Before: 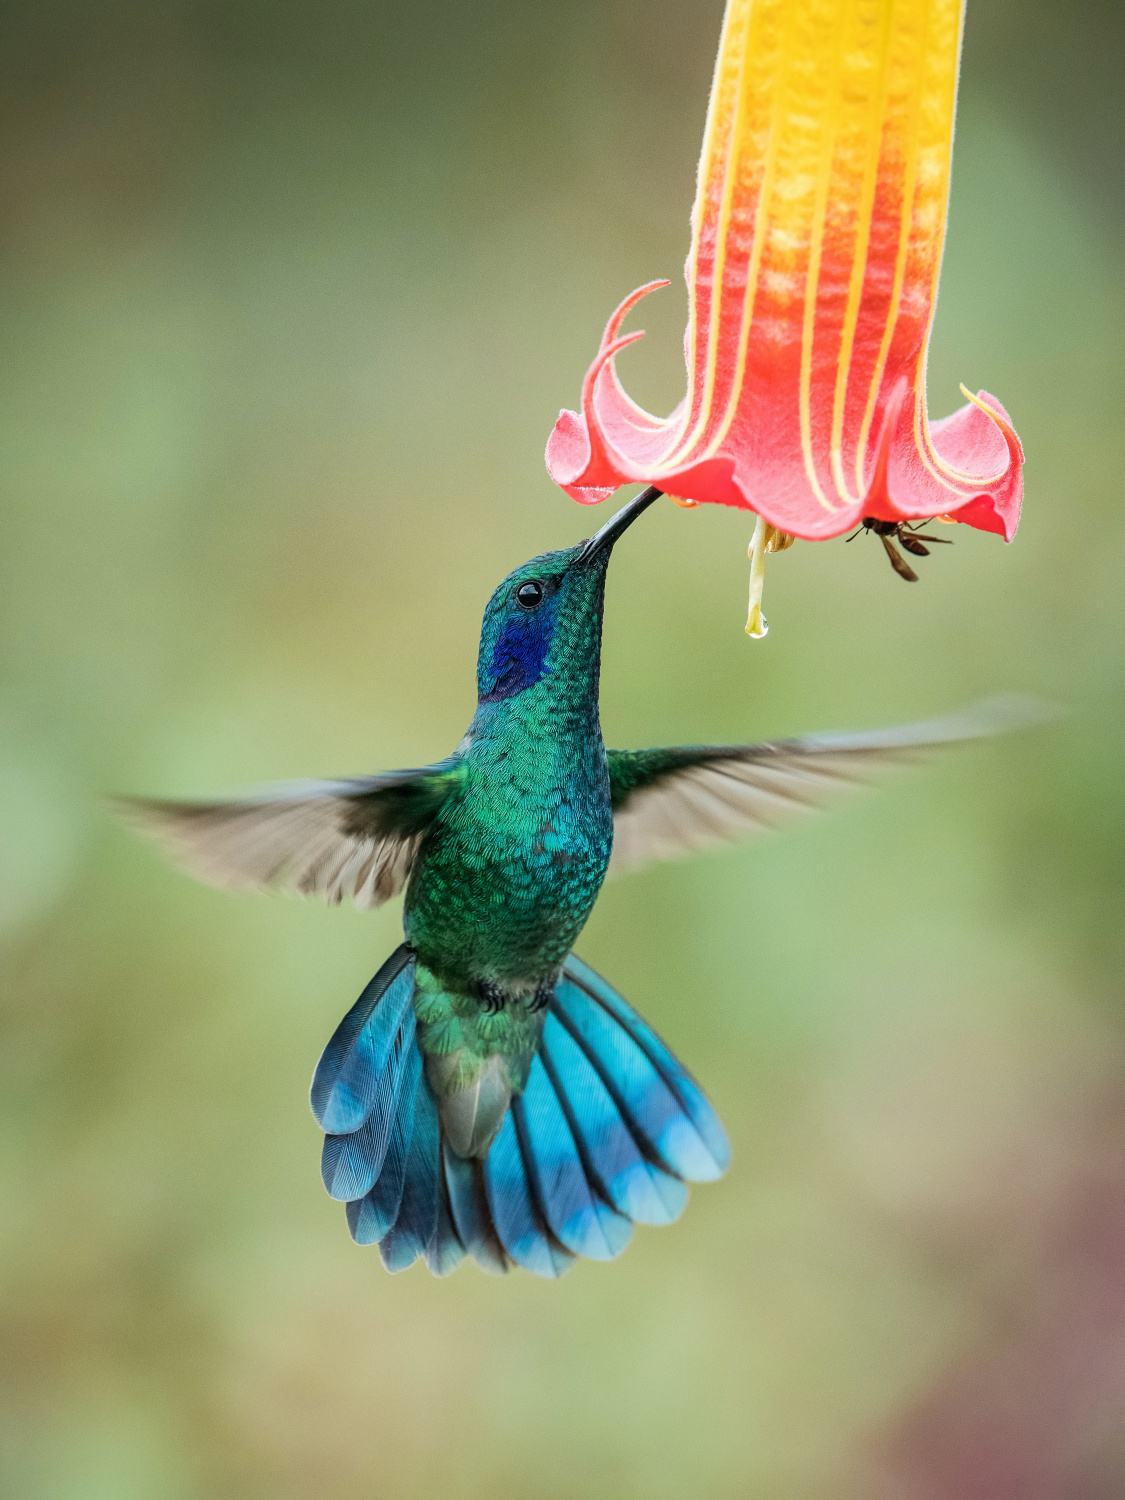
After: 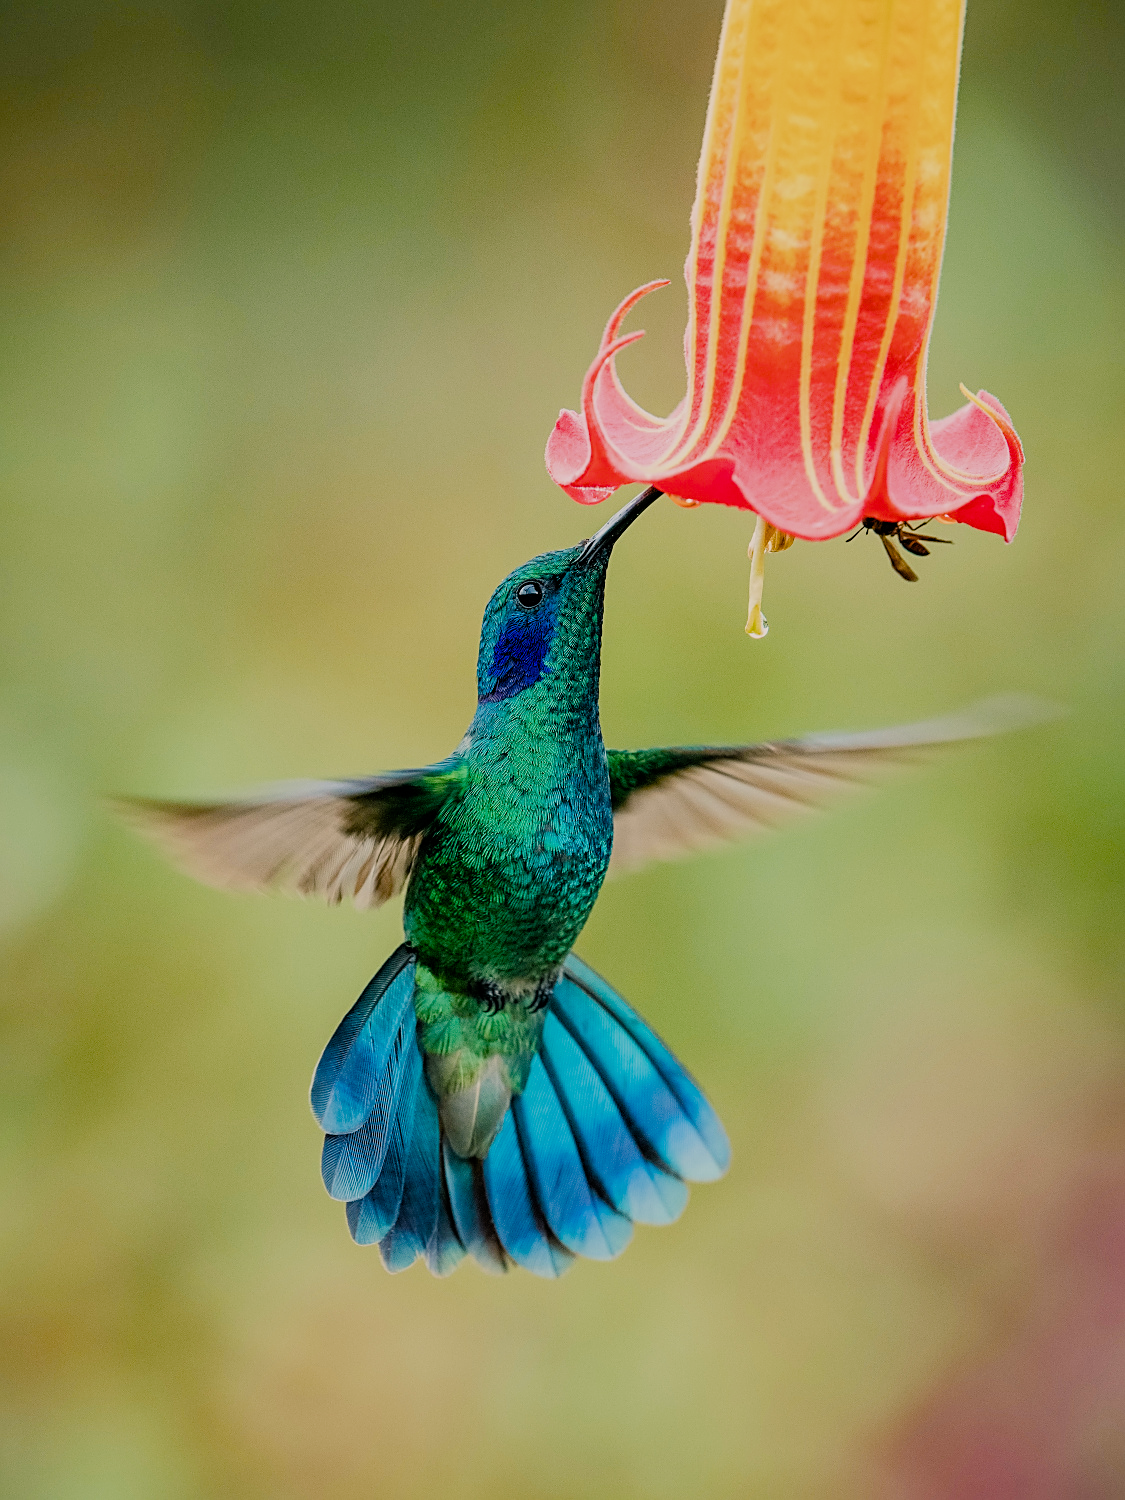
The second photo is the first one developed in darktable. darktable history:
filmic rgb: black relative exposure -7.75 EV, white relative exposure 4.42 EV, threshold 5.97 EV, hardness 3.76, latitude 37.14%, contrast 0.977, highlights saturation mix 9.88%, shadows ↔ highlights balance 3.75%, add noise in highlights 0.002, preserve chrominance max RGB, color science v3 (2019), use custom middle-gray values true, contrast in highlights soft, enable highlight reconstruction true
sharpen: on, module defaults
color balance rgb: highlights gain › chroma 3.042%, highlights gain › hue 54.55°, perceptual saturation grading › global saturation 46.08%, perceptual saturation grading › highlights -50.085%, perceptual saturation grading › shadows 30.741%, global vibrance 25.125%
